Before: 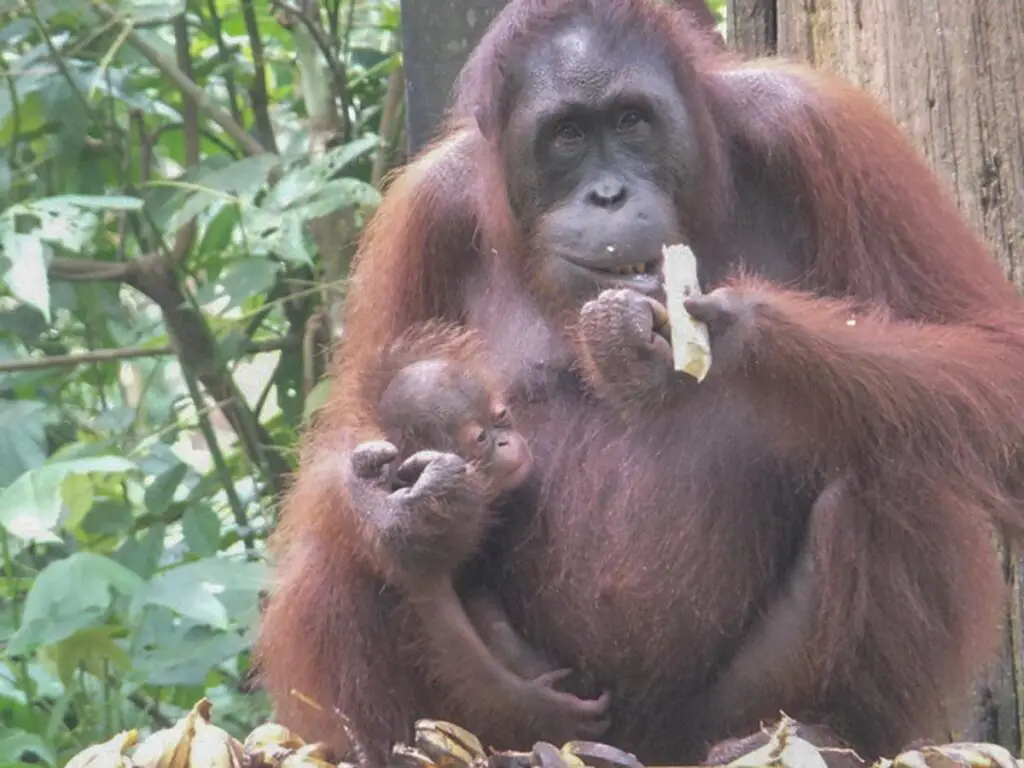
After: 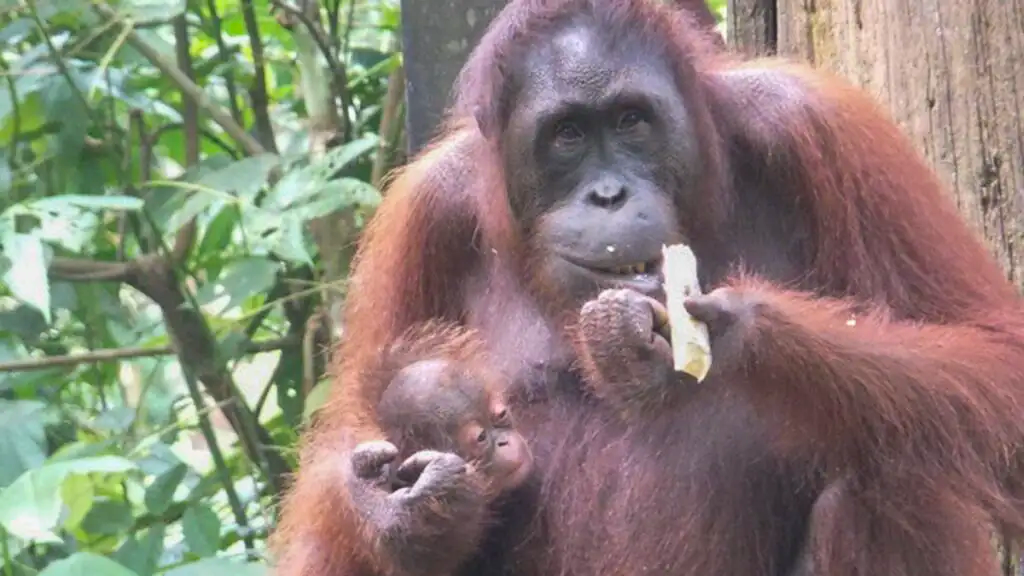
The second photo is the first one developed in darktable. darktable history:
rotate and perspective: automatic cropping off
contrast brightness saturation: contrast 0.18, saturation 0.3
crop: bottom 24.988%
